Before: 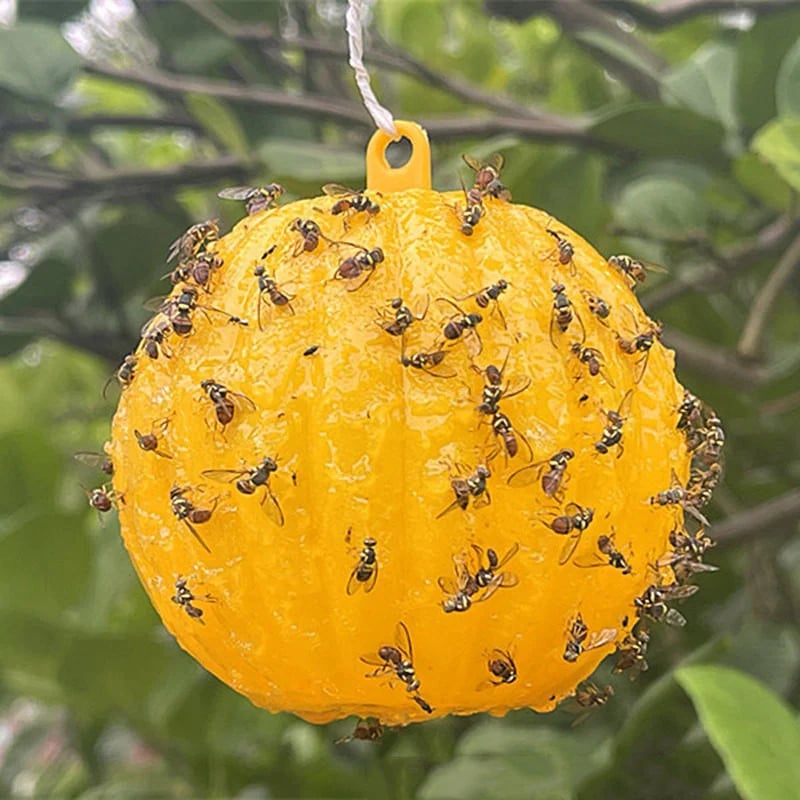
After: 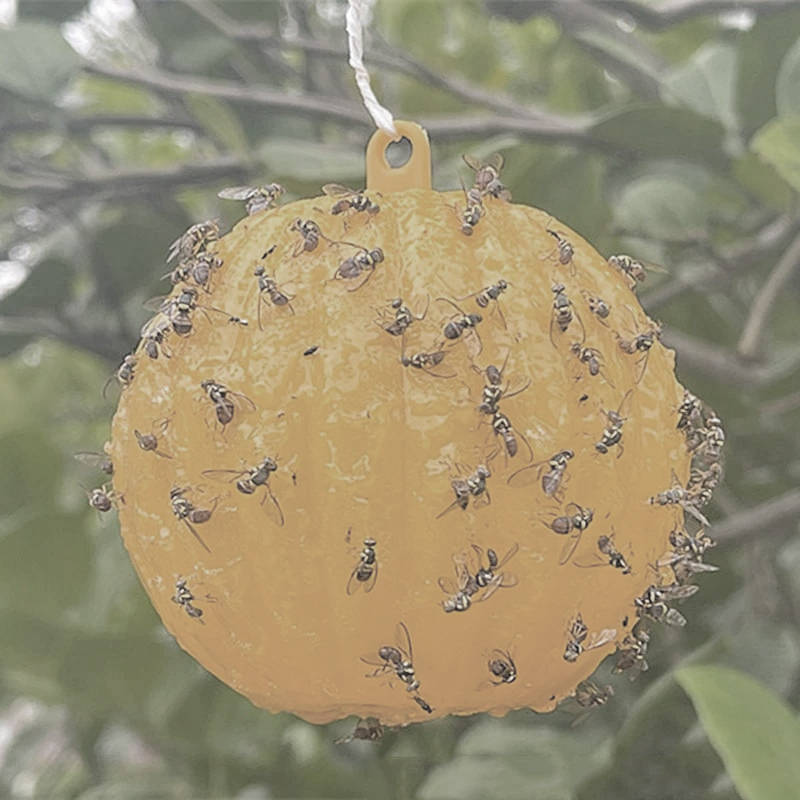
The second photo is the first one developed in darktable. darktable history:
contrast brightness saturation: brightness 0.28
color zones: curves: ch0 [(0, 0.487) (0.241, 0.395) (0.434, 0.373) (0.658, 0.412) (0.838, 0.487)]; ch1 [(0, 0) (0.053, 0.053) (0.211, 0.202) (0.579, 0.259) (0.781, 0.241)]
